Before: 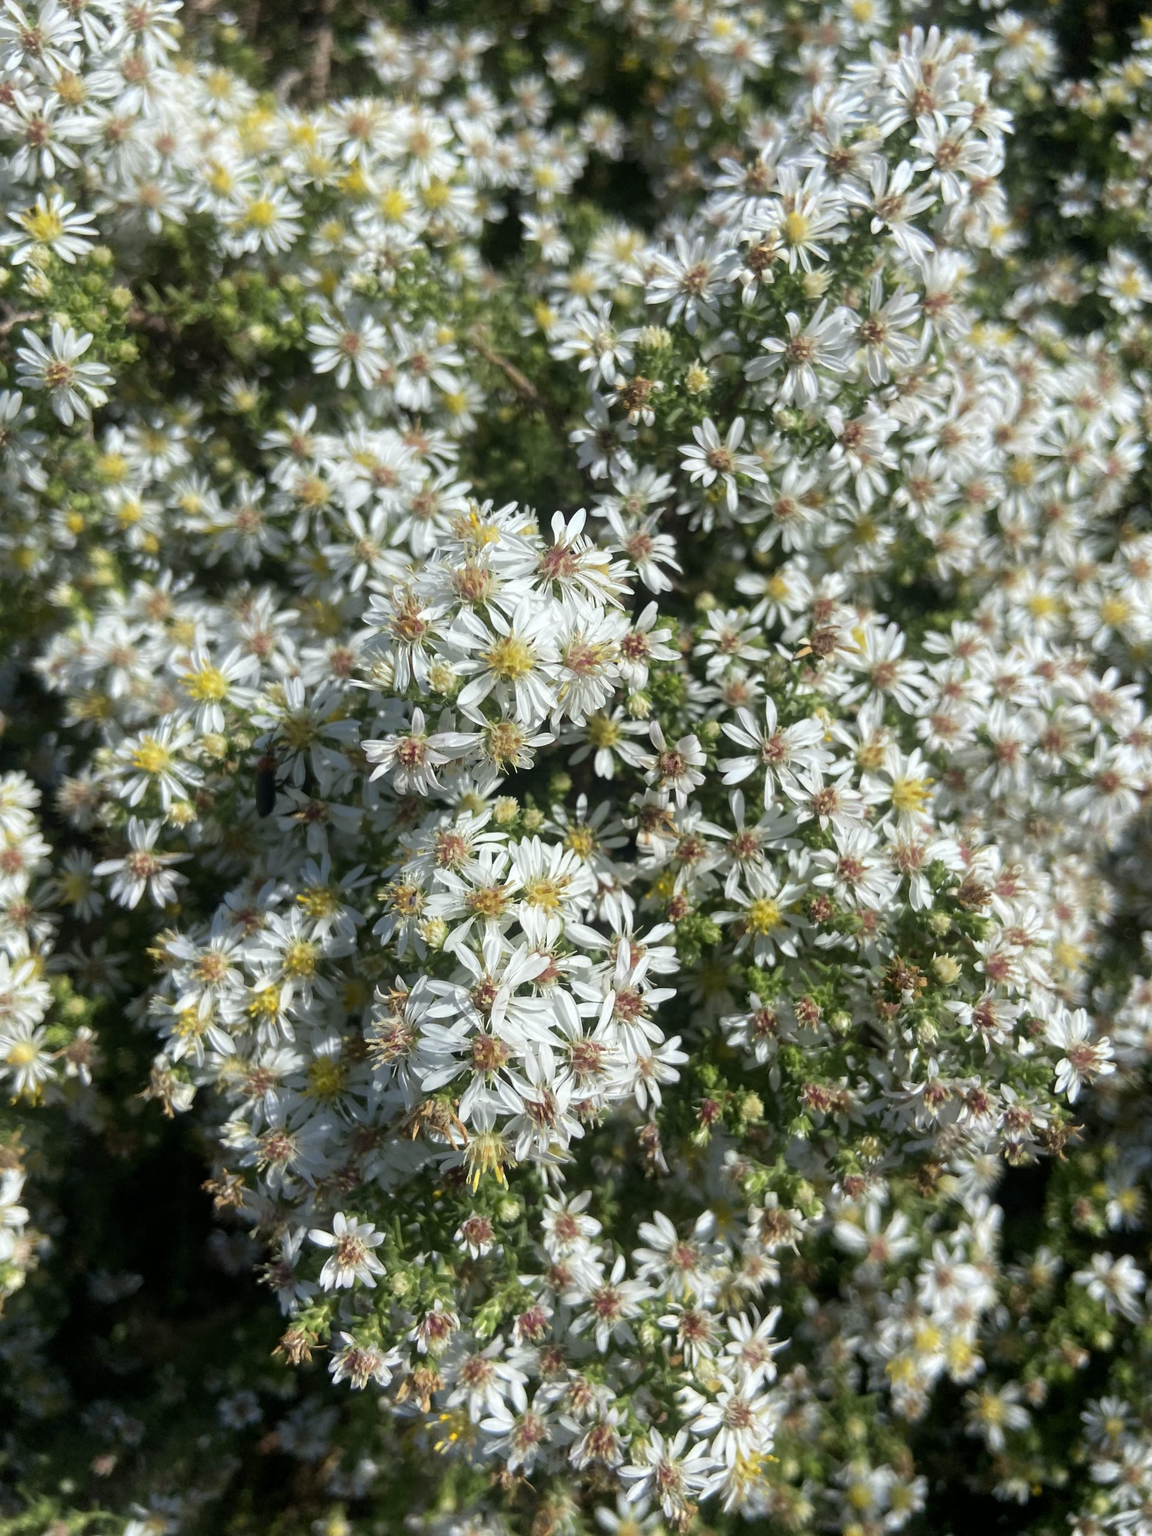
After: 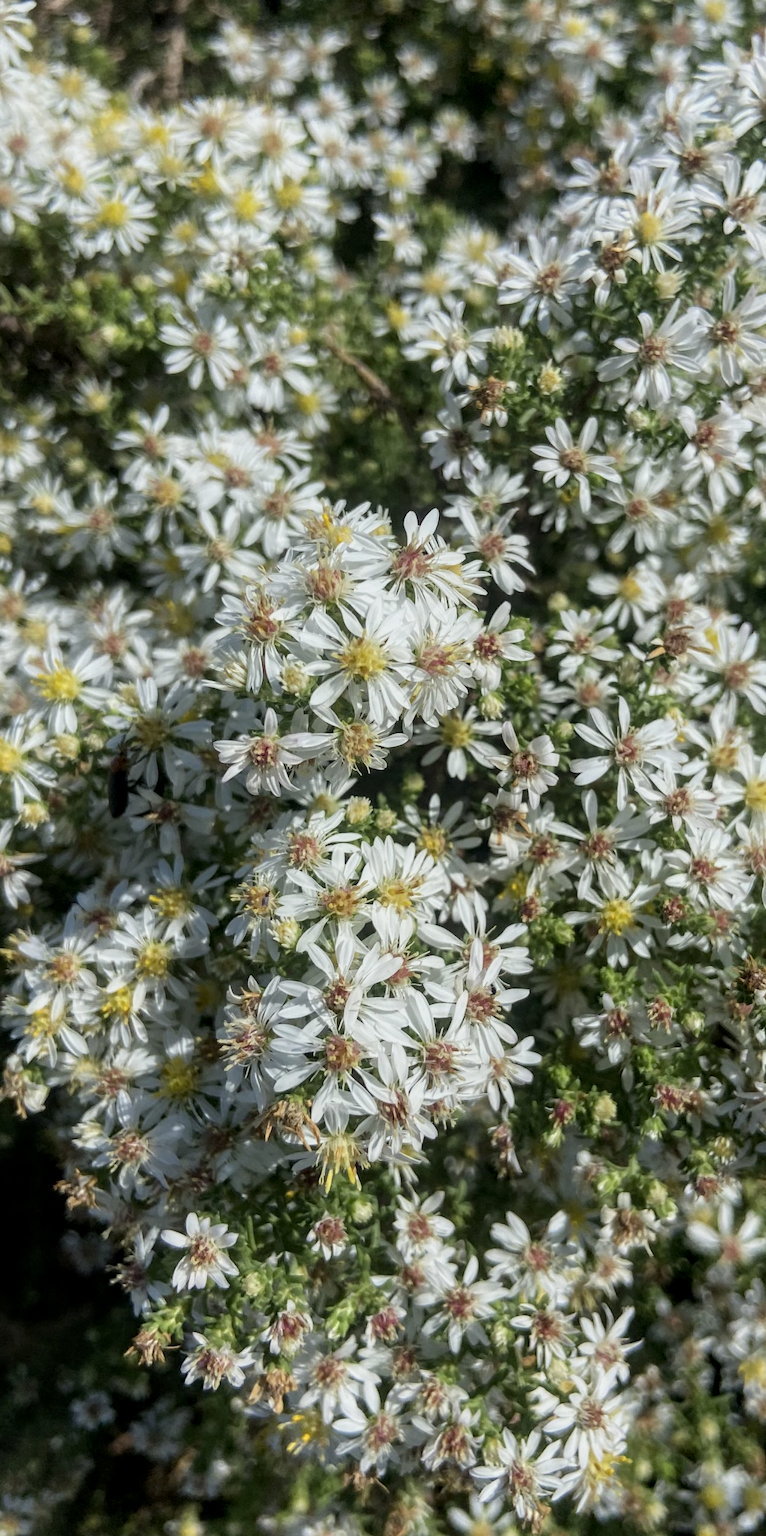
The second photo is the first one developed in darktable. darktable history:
crop and rotate: left 12.849%, right 20.591%
local contrast: on, module defaults
filmic rgb: black relative exposure -14.12 EV, white relative exposure 3.38 EV, threshold 2.98 EV, hardness 7.98, contrast 0.984, enable highlight reconstruction true
